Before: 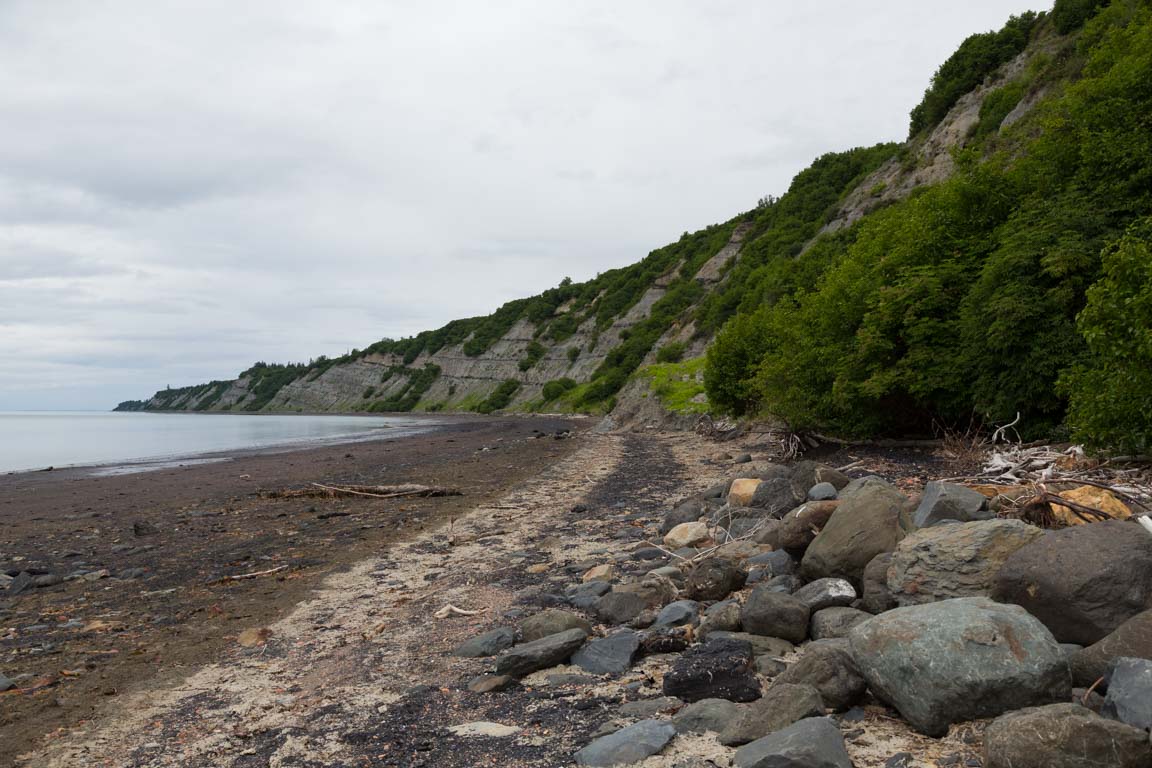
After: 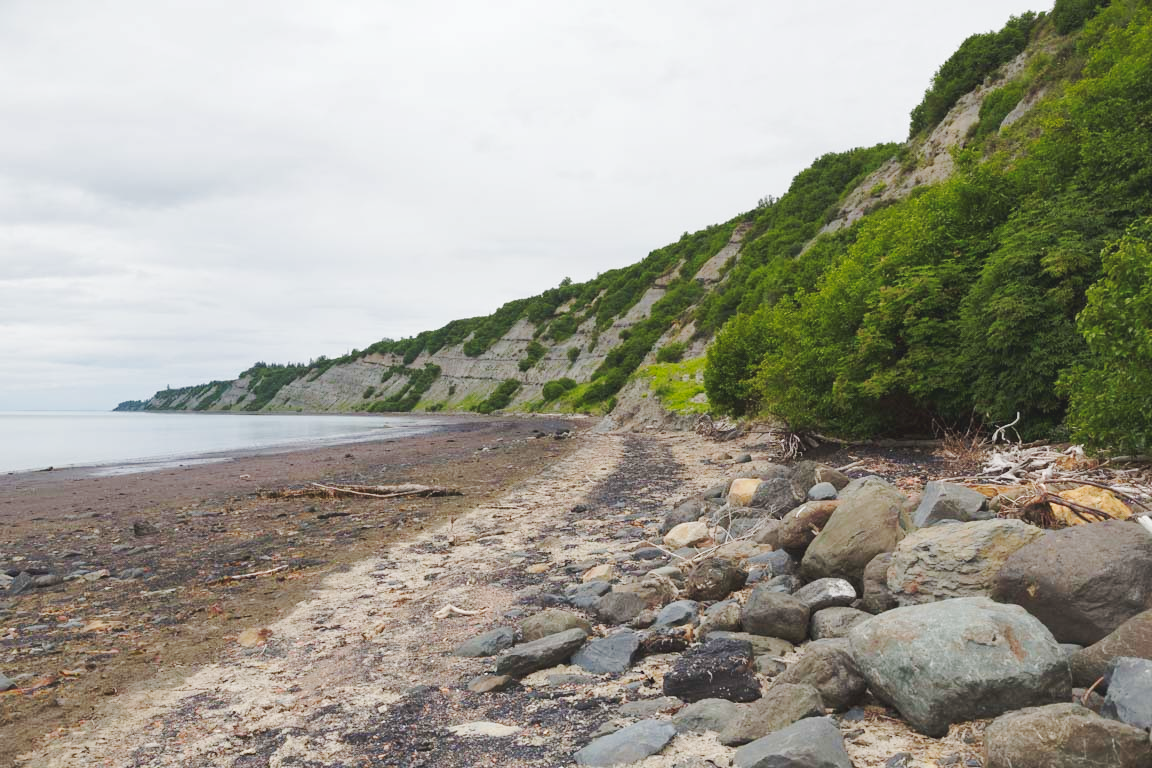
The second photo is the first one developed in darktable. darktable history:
base curve: curves: ch0 [(0, 0.007) (0.028, 0.063) (0.121, 0.311) (0.46, 0.743) (0.859, 0.957) (1, 1)], preserve colors none
color calibration: illuminant same as pipeline (D50), adaptation XYZ, x 0.345, y 0.359, temperature 5006.06 K
shadows and highlights: on, module defaults
